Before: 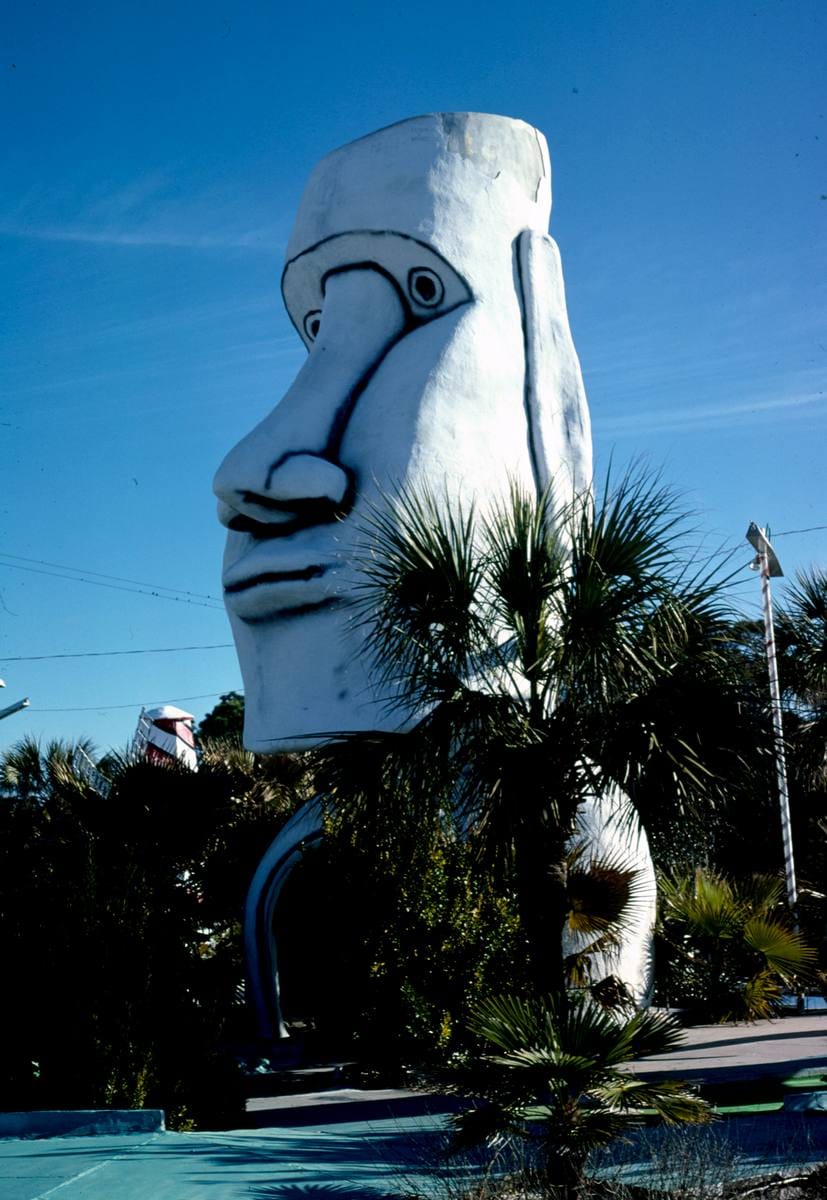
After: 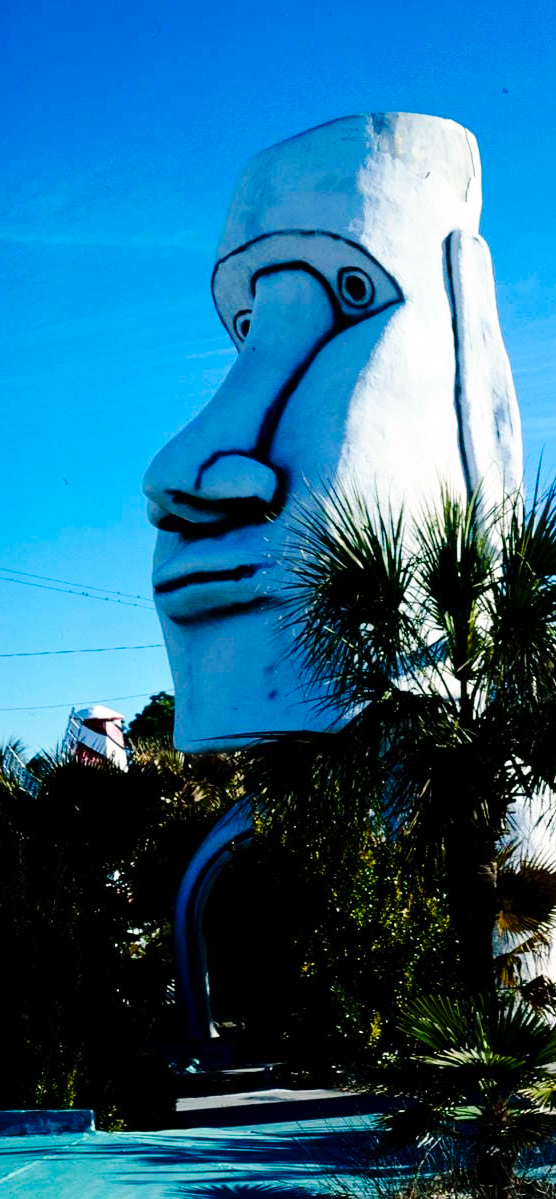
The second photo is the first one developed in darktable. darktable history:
color correction: highlights b* 0.041, saturation 1.31
crop and rotate: left 8.542%, right 24.191%
base curve: curves: ch0 [(0, 0) (0.036, 0.025) (0.121, 0.166) (0.206, 0.329) (0.605, 0.79) (1, 1)], preserve colors none
